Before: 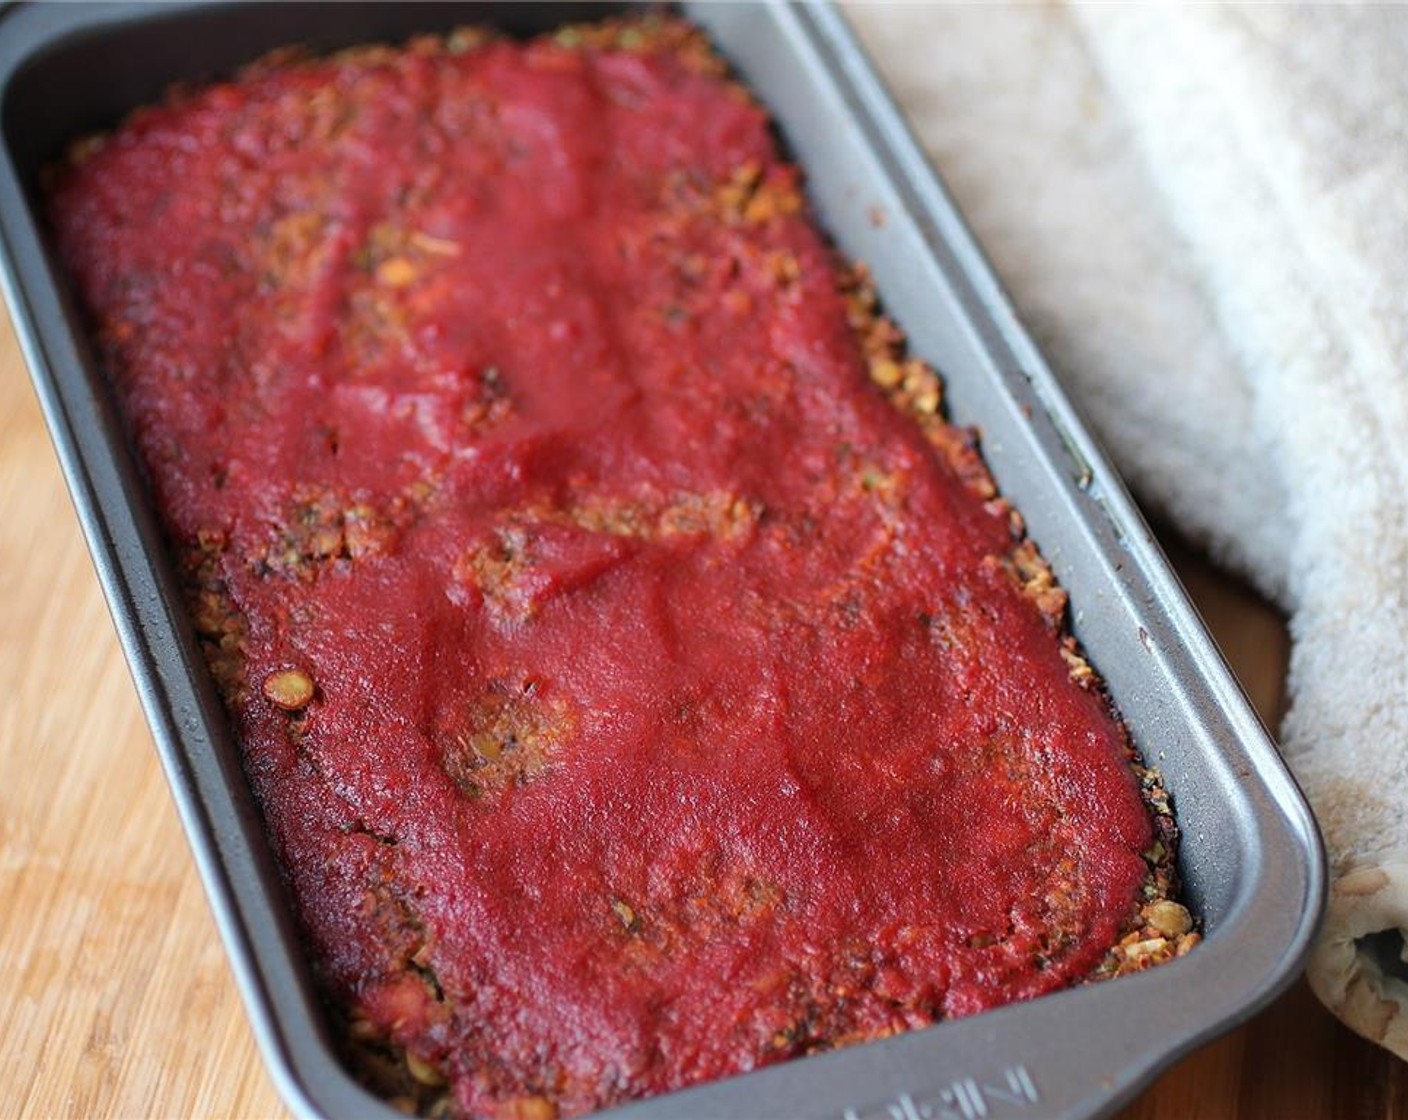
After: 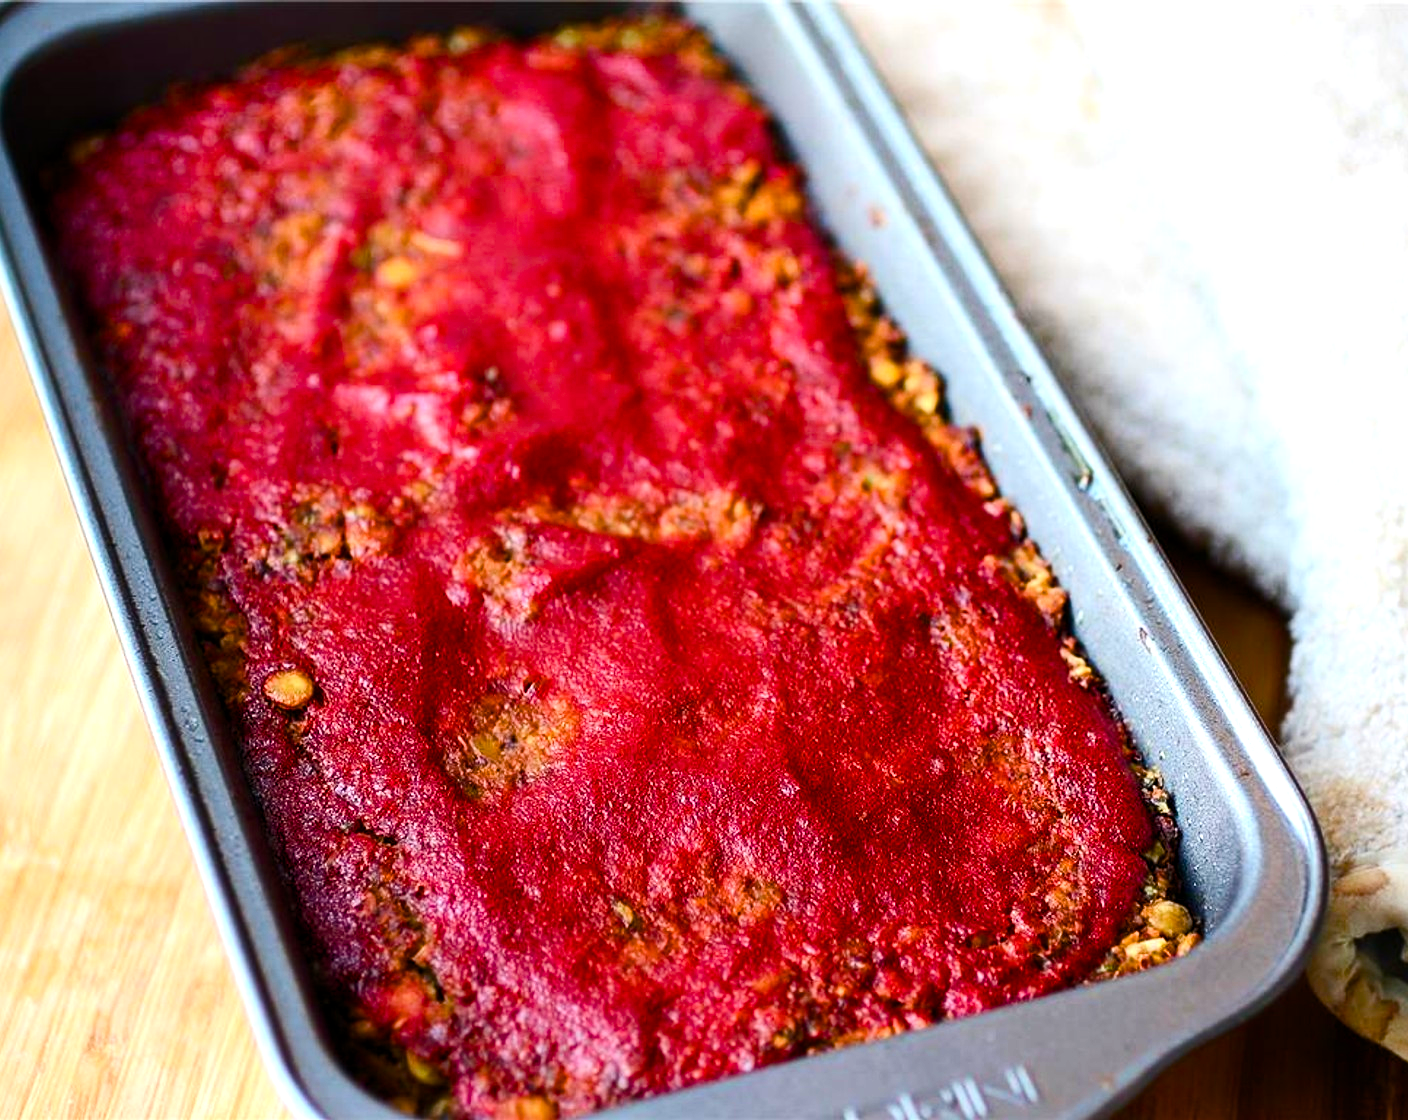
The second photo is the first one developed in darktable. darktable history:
contrast brightness saturation: contrast 0.145, brightness 0.048
color balance rgb: perceptual saturation grading › global saturation 45.186%, perceptual saturation grading › highlights -49.84%, perceptual saturation grading › shadows 29.824%, global vibrance 39.55%
tone equalizer: -8 EV -0.747 EV, -7 EV -0.735 EV, -6 EV -0.569 EV, -5 EV -0.371 EV, -3 EV 0.394 EV, -2 EV 0.6 EV, -1 EV 0.682 EV, +0 EV 0.722 EV, edges refinement/feathering 500, mask exposure compensation -1.57 EV, preserve details no
exposure: black level correction 0.002, compensate exposure bias true, compensate highlight preservation false
